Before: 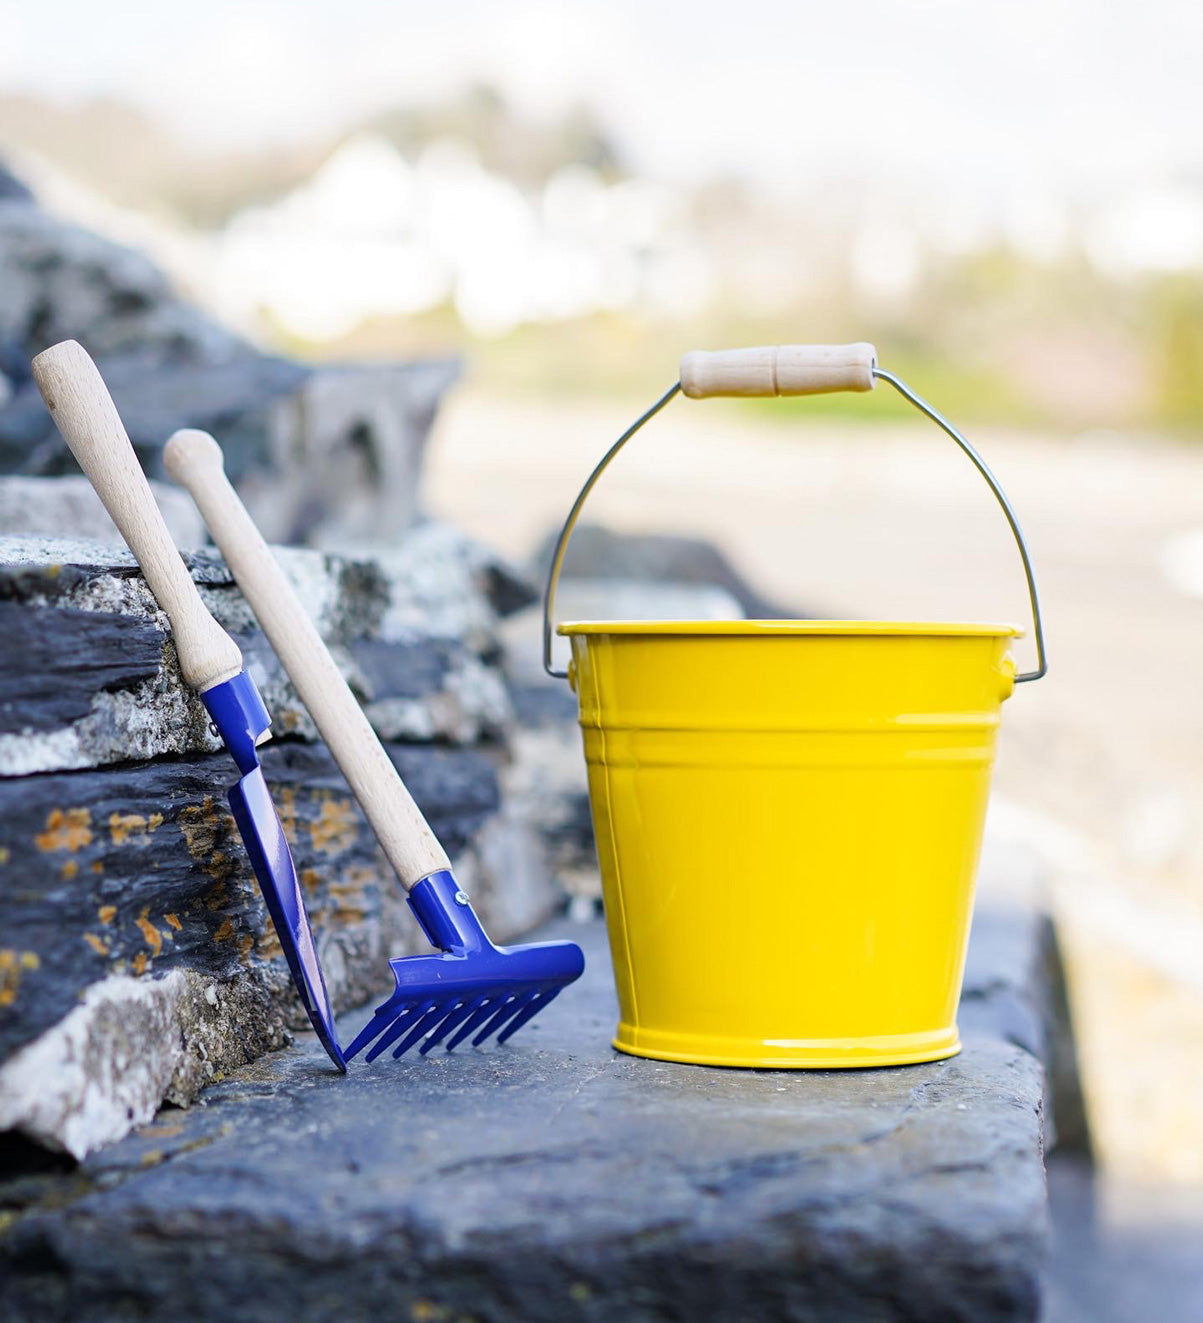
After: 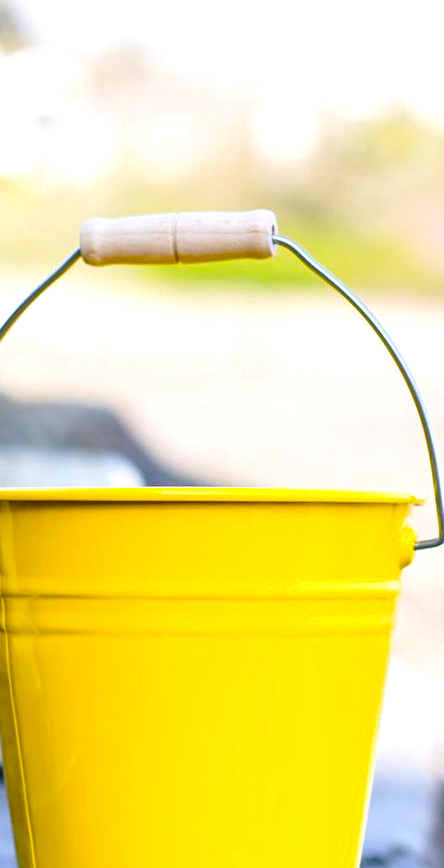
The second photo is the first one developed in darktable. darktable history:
crop and rotate: left 49.936%, top 10.094%, right 13.136%, bottom 24.256%
color balance: lift [1, 1.001, 0.999, 1.001], gamma [1, 1.004, 1.007, 0.993], gain [1, 0.991, 0.987, 1.013], contrast 10%, output saturation 120%
